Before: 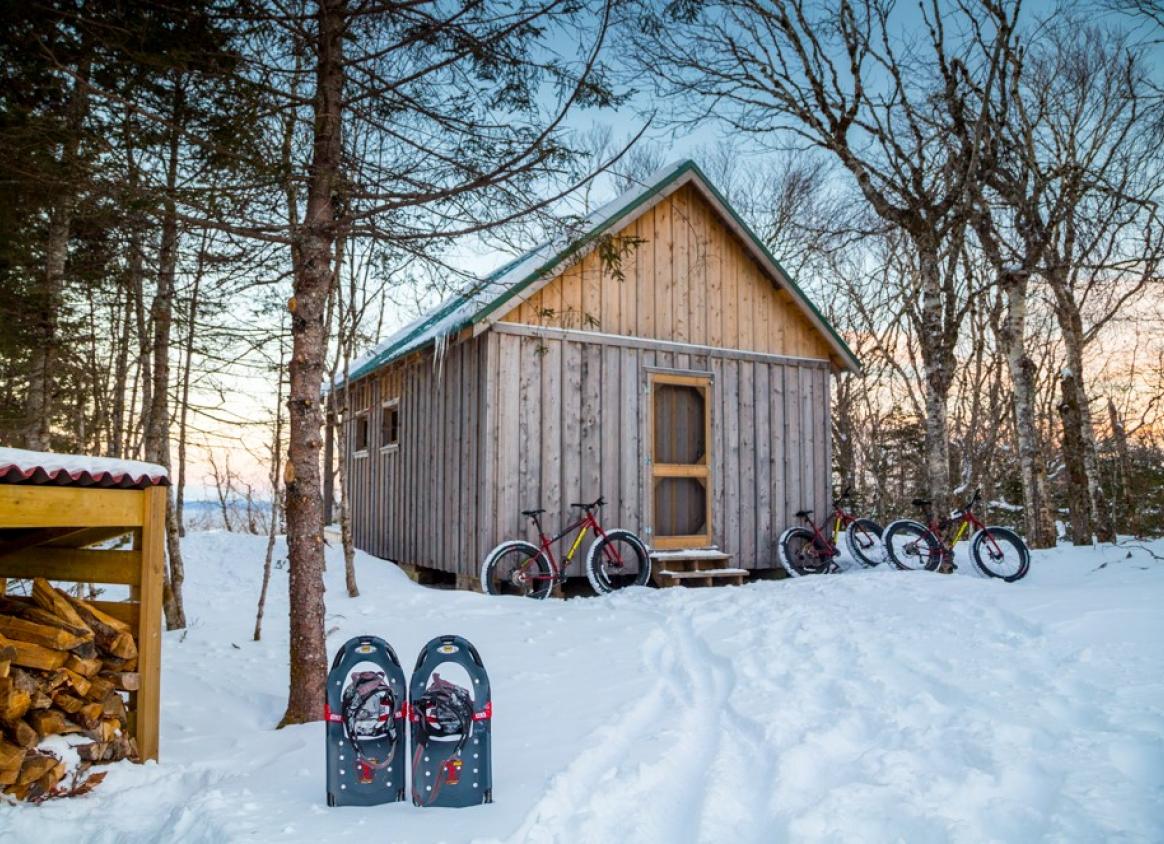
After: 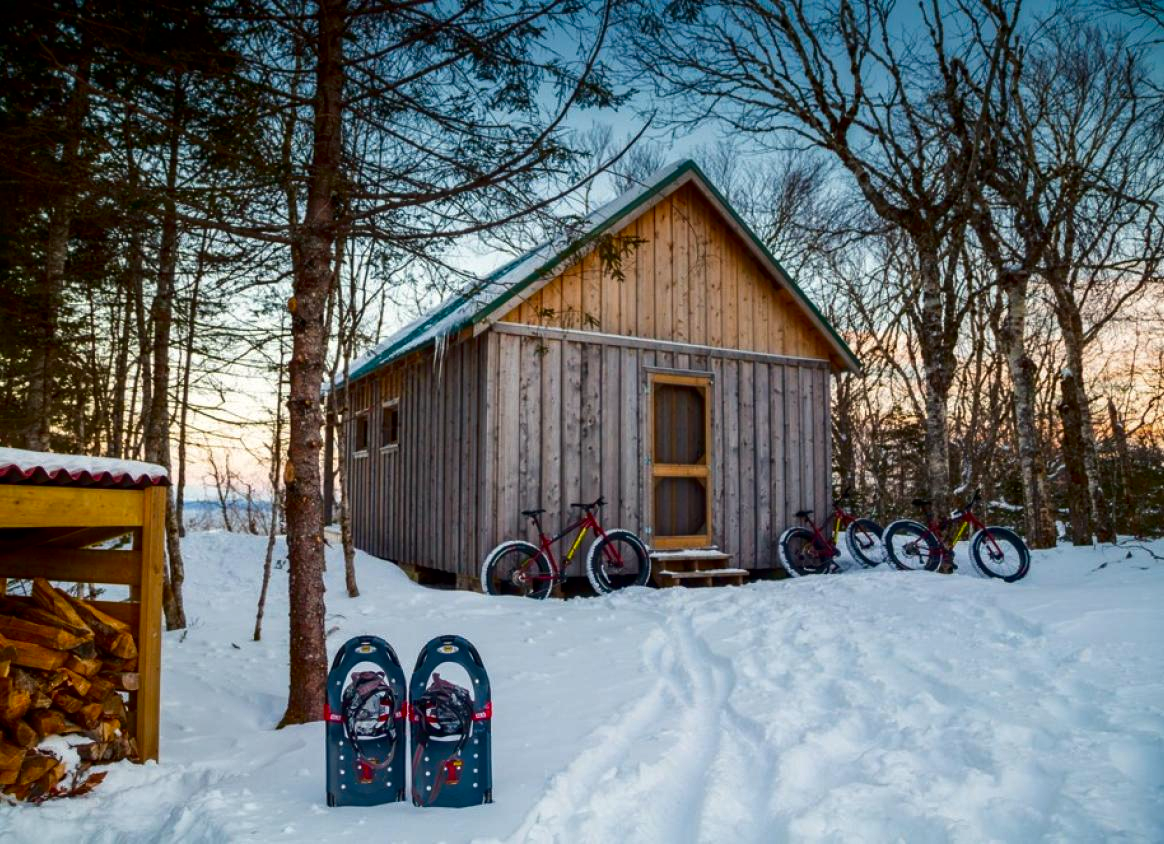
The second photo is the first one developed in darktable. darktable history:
contrast brightness saturation: brightness -0.25, saturation 0.2
white balance: red 1.009, blue 0.985
color balance: input saturation 99%
